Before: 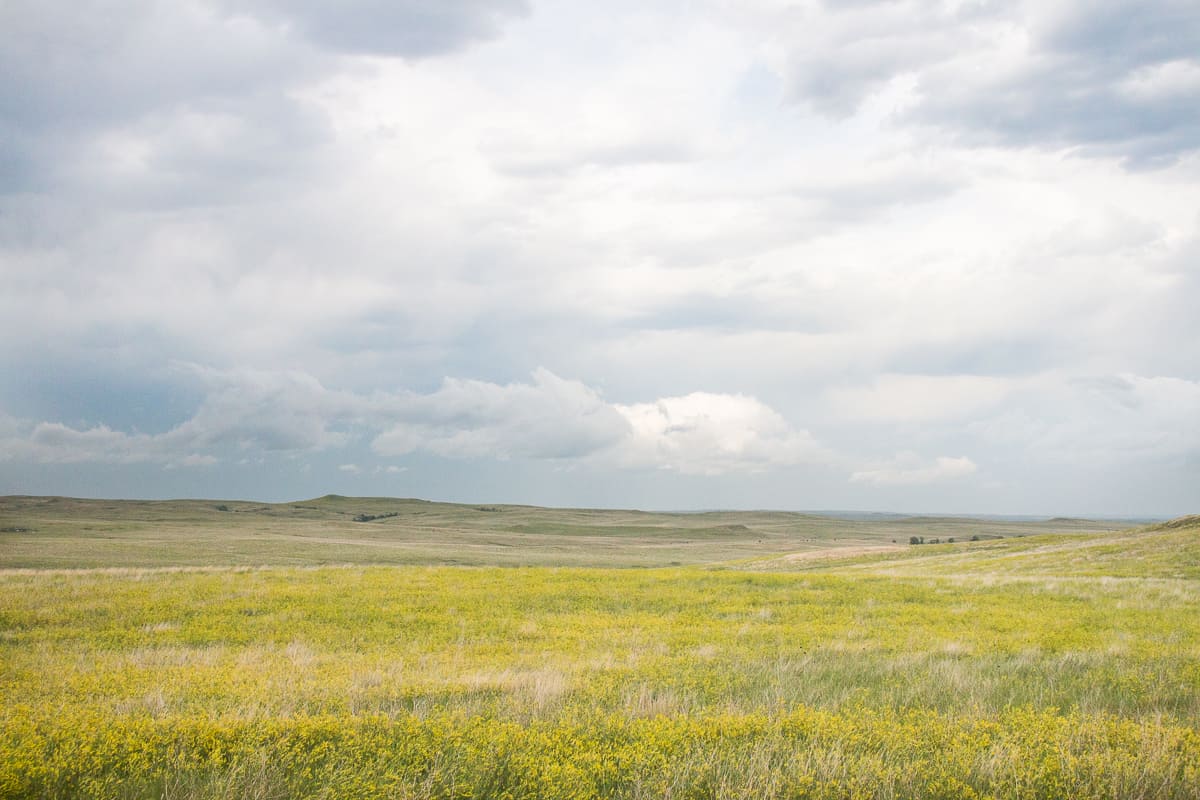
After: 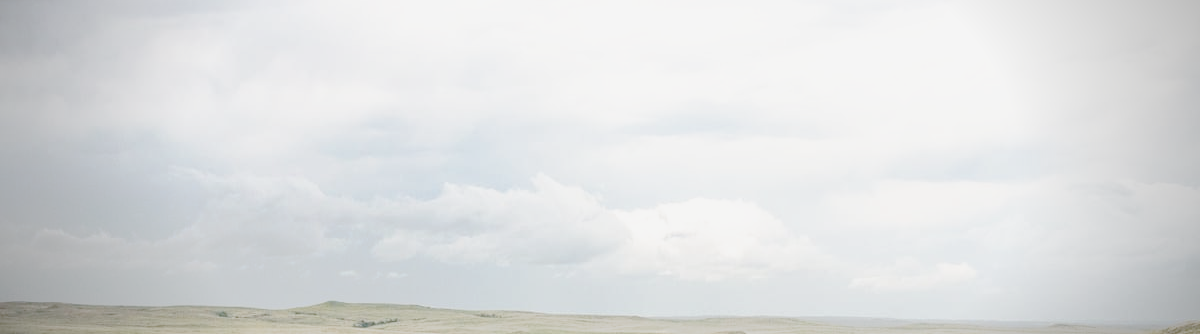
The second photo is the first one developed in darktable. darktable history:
vignetting: fall-off start 70.07%, brightness -0.579, saturation -0.249, width/height ratio 1.335, unbound false
base curve: curves: ch0 [(0, 0) (0.025, 0.046) (0.112, 0.277) (0.467, 0.74) (0.814, 0.929) (1, 0.942)], preserve colors none
tone curve: curves: ch0 [(0, 0) (0.003, 0.264) (0.011, 0.264) (0.025, 0.265) (0.044, 0.269) (0.069, 0.273) (0.1, 0.28) (0.136, 0.292) (0.177, 0.309) (0.224, 0.336) (0.277, 0.371) (0.335, 0.412) (0.399, 0.469) (0.468, 0.533) (0.543, 0.595) (0.623, 0.66) (0.709, 0.73) (0.801, 0.8) (0.898, 0.854) (1, 1)], preserve colors none
crop and rotate: top 24.251%, bottom 33.95%
color correction: highlights b* 0.058, saturation 0.822
